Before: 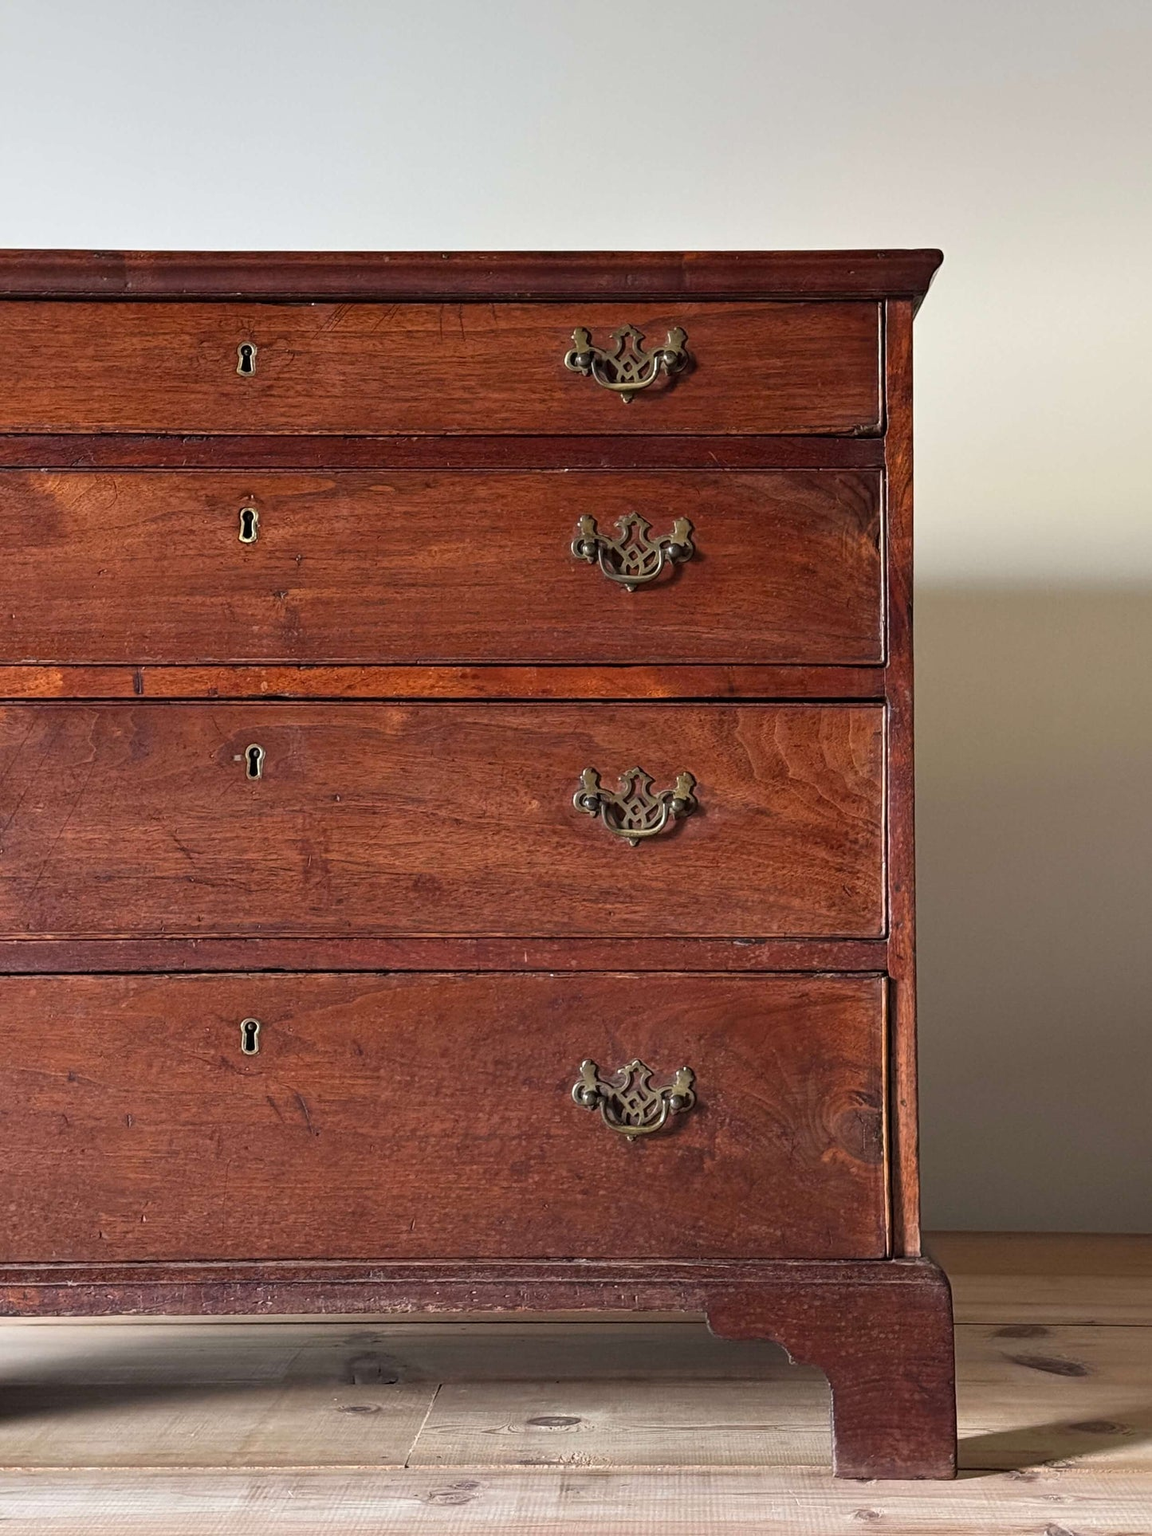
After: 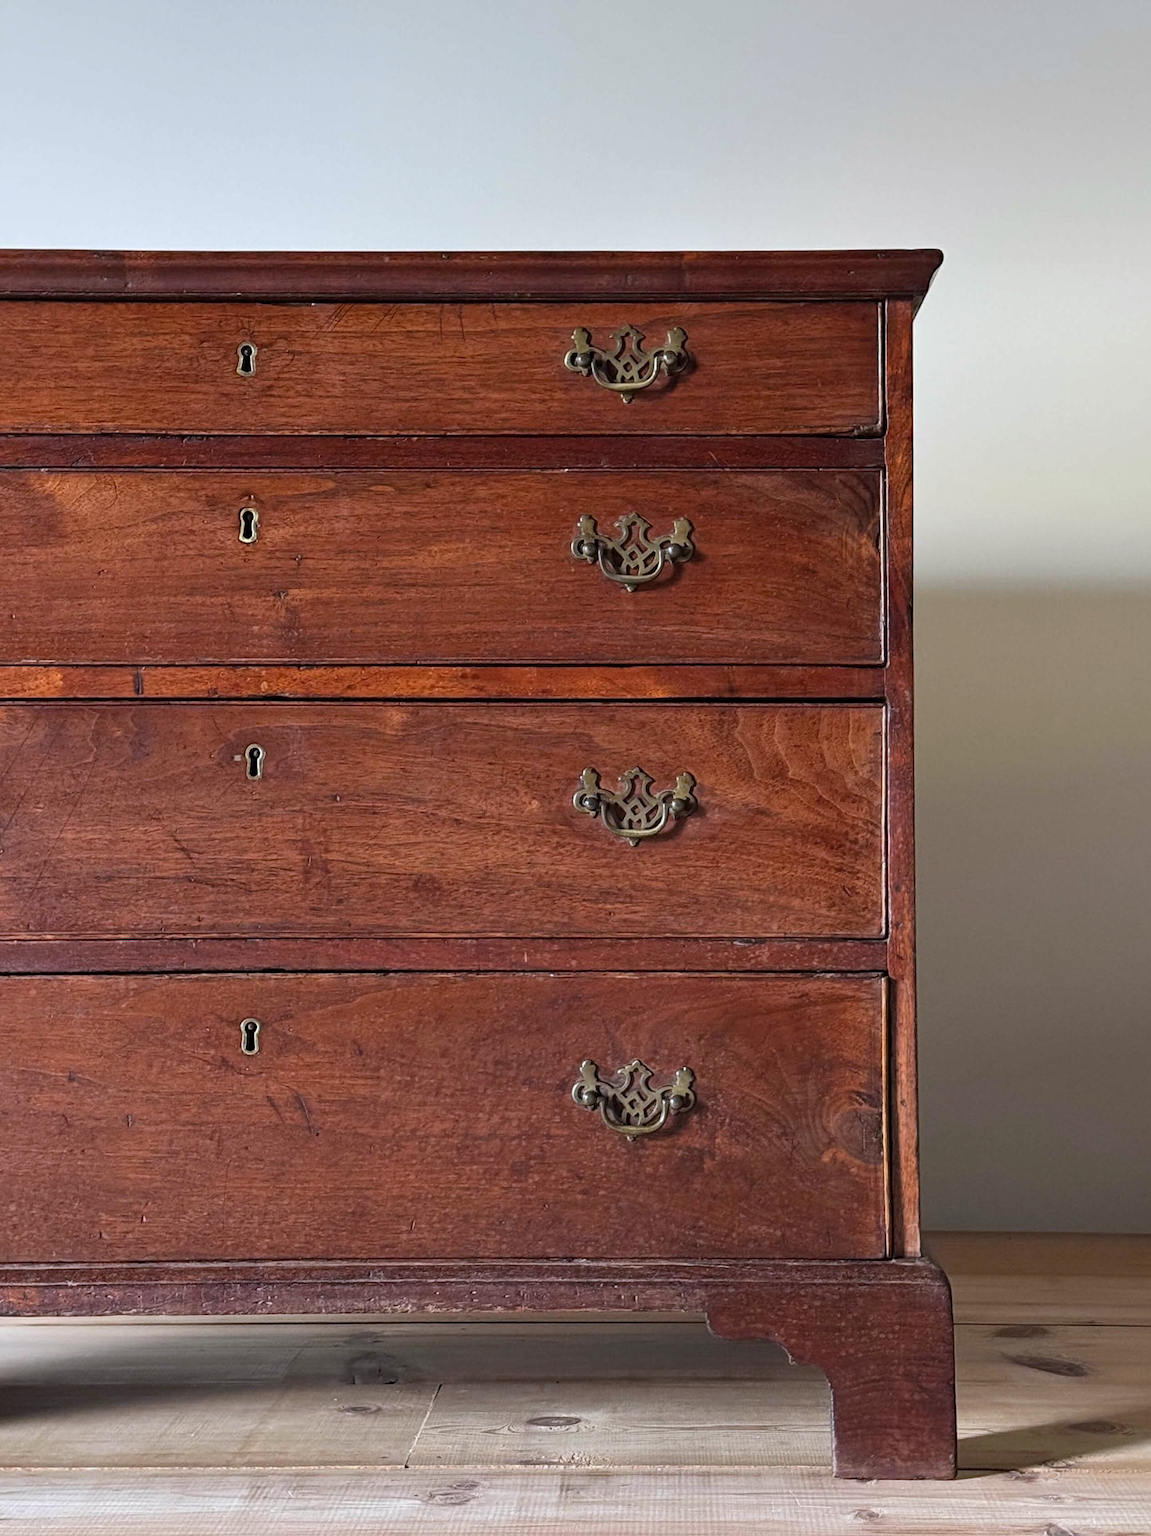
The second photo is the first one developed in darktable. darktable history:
white balance: red 0.967, blue 1.049
shadows and highlights: shadows 25, highlights -25
